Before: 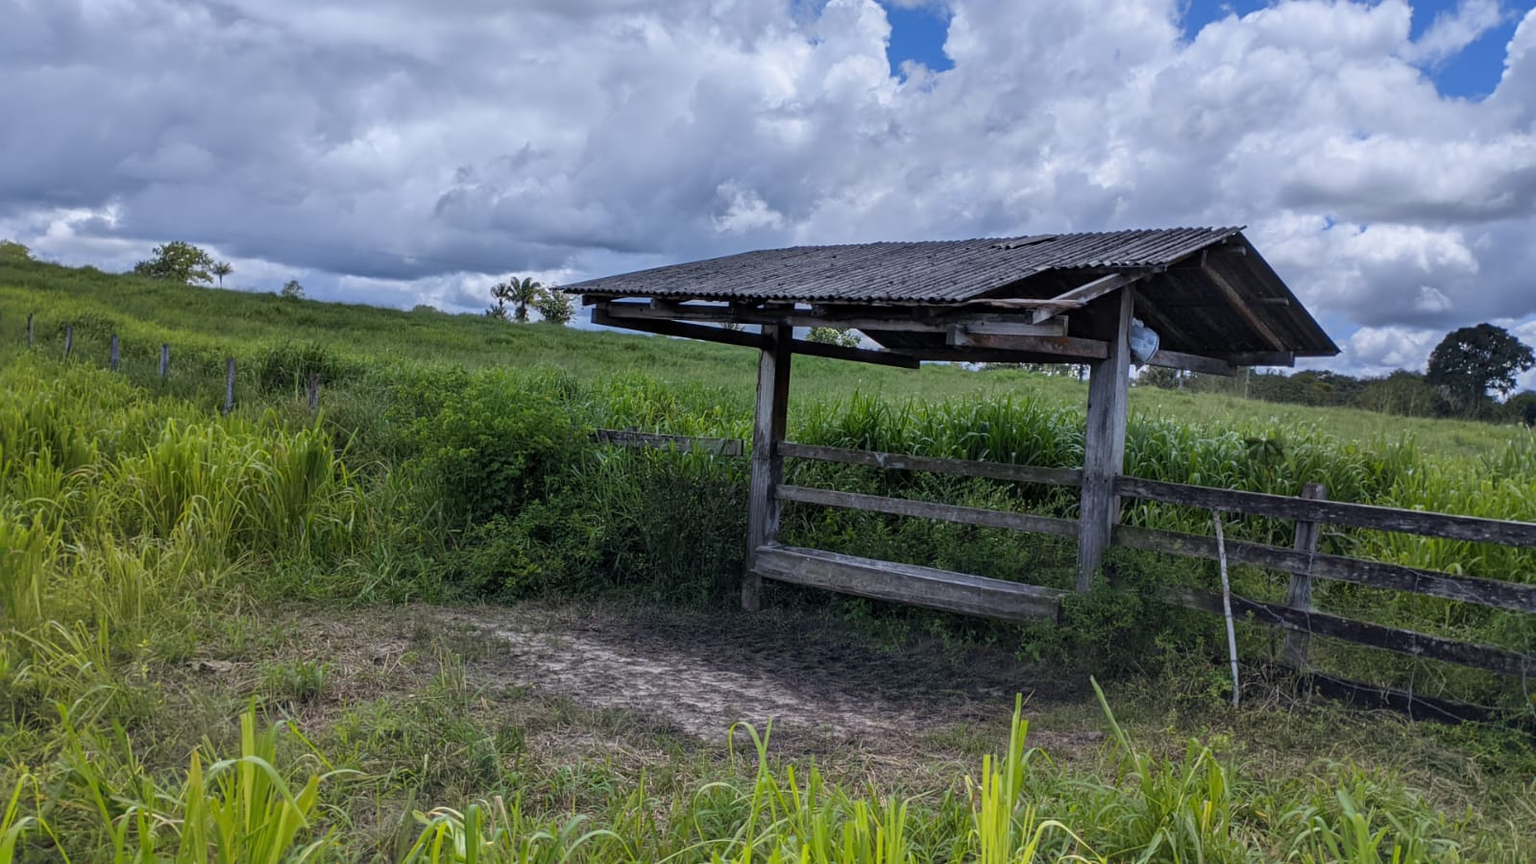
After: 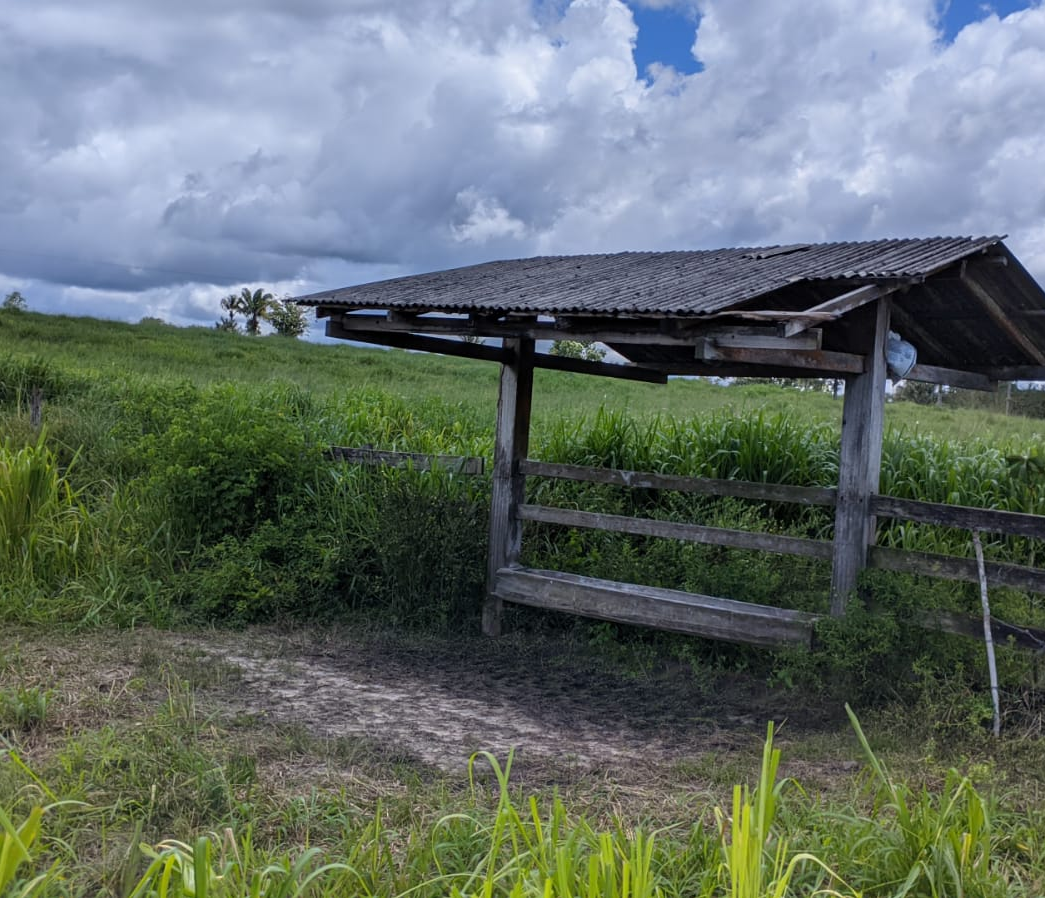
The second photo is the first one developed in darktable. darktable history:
crop and rotate: left 18.206%, right 16.392%
